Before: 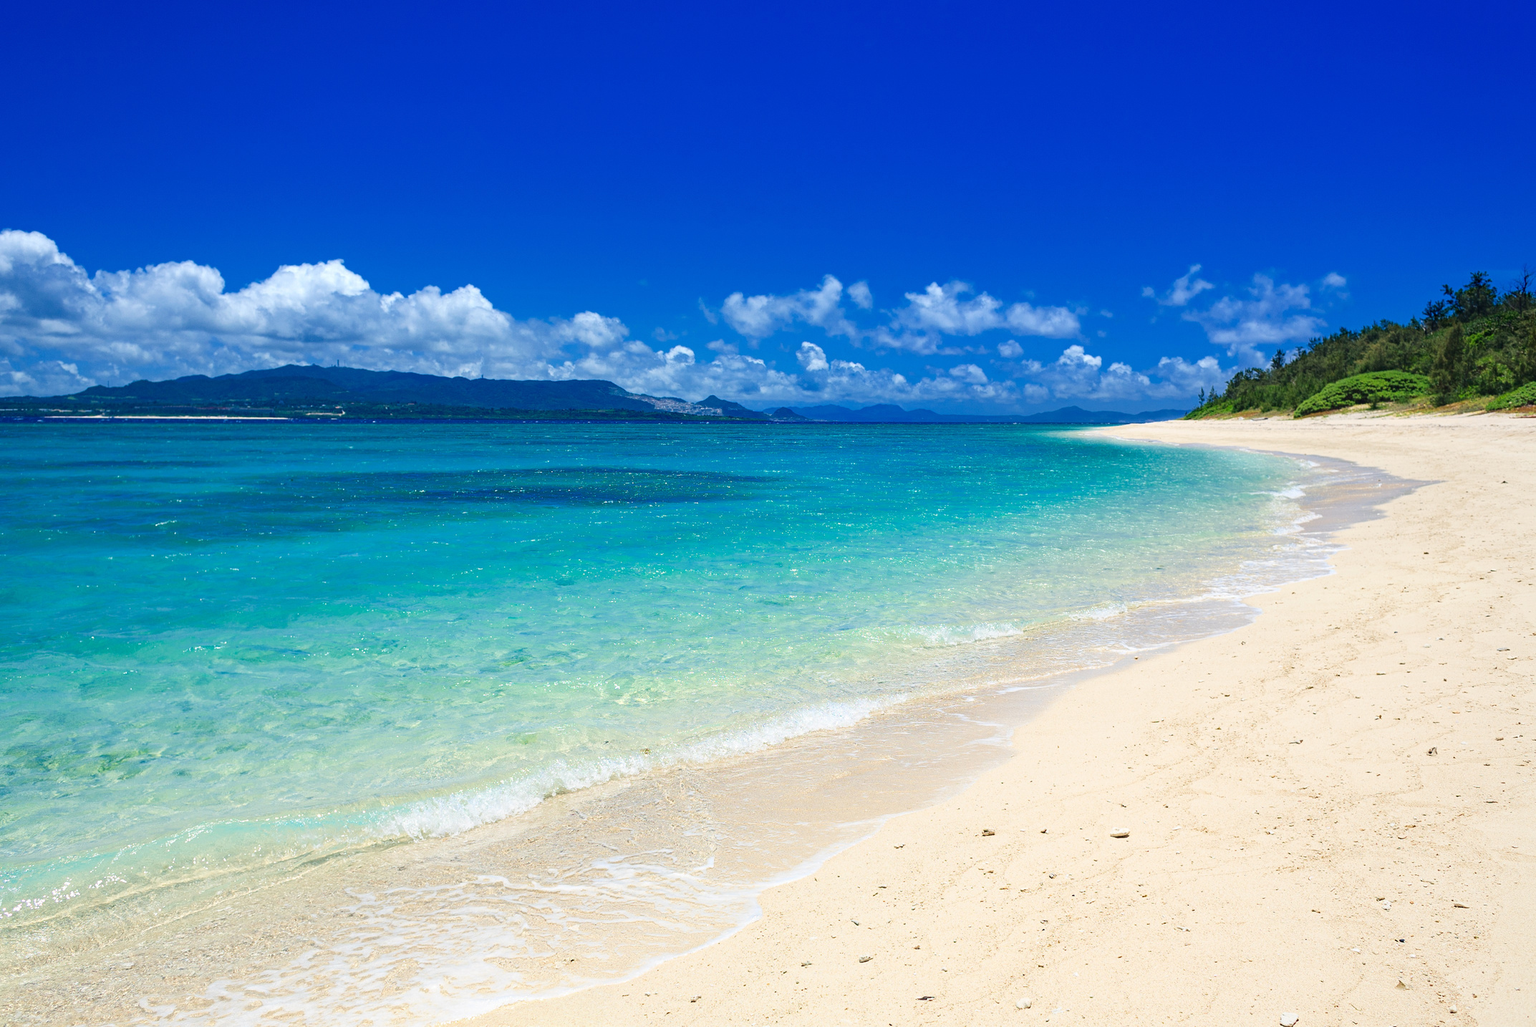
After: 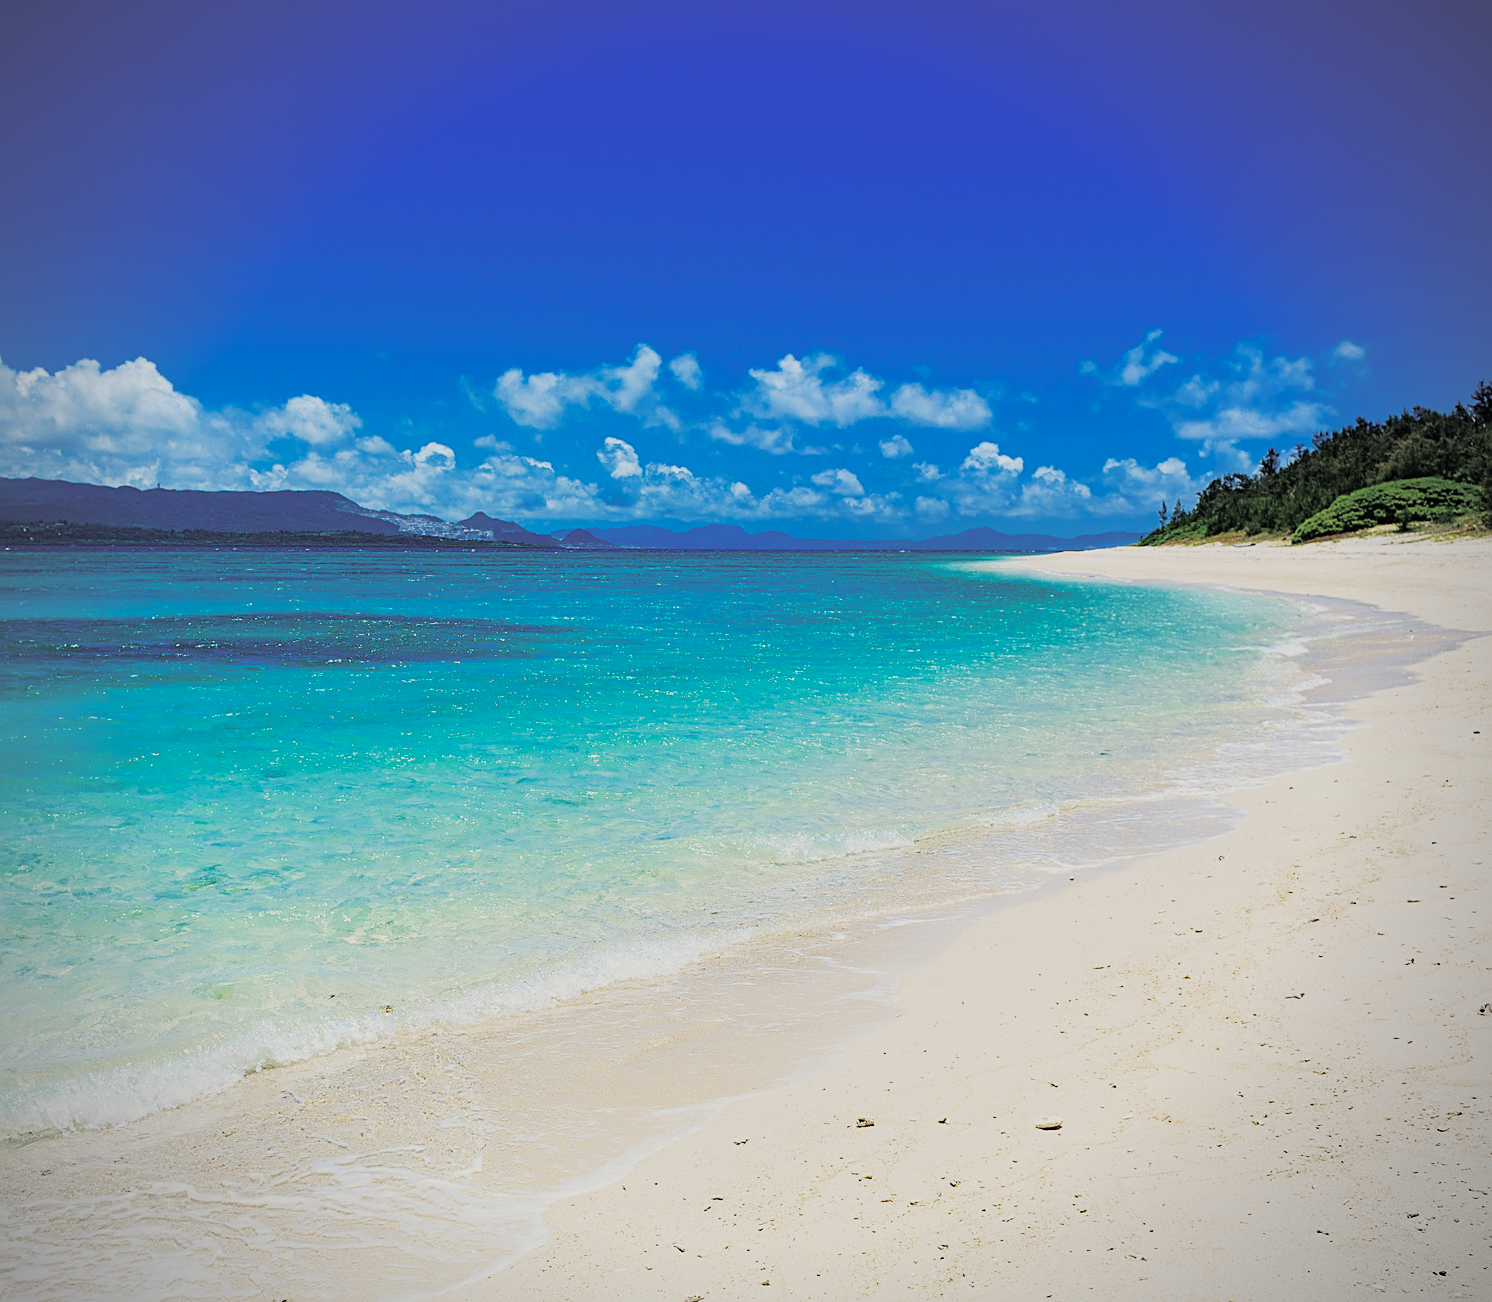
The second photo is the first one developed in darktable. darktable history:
split-toning: shadows › hue 43.2°, shadows › saturation 0, highlights › hue 50.4°, highlights › saturation 1
crop and rotate: left 24.034%, top 2.838%, right 6.406%, bottom 6.299%
sharpen: on, module defaults
vignetting: on, module defaults
color balance rgb: perceptual saturation grading › global saturation 20%, global vibrance 20%
sigmoid: skew -0.2, preserve hue 0%, red attenuation 0.1, red rotation 0.035, green attenuation 0.1, green rotation -0.017, blue attenuation 0.15, blue rotation -0.052, base primaries Rec2020
